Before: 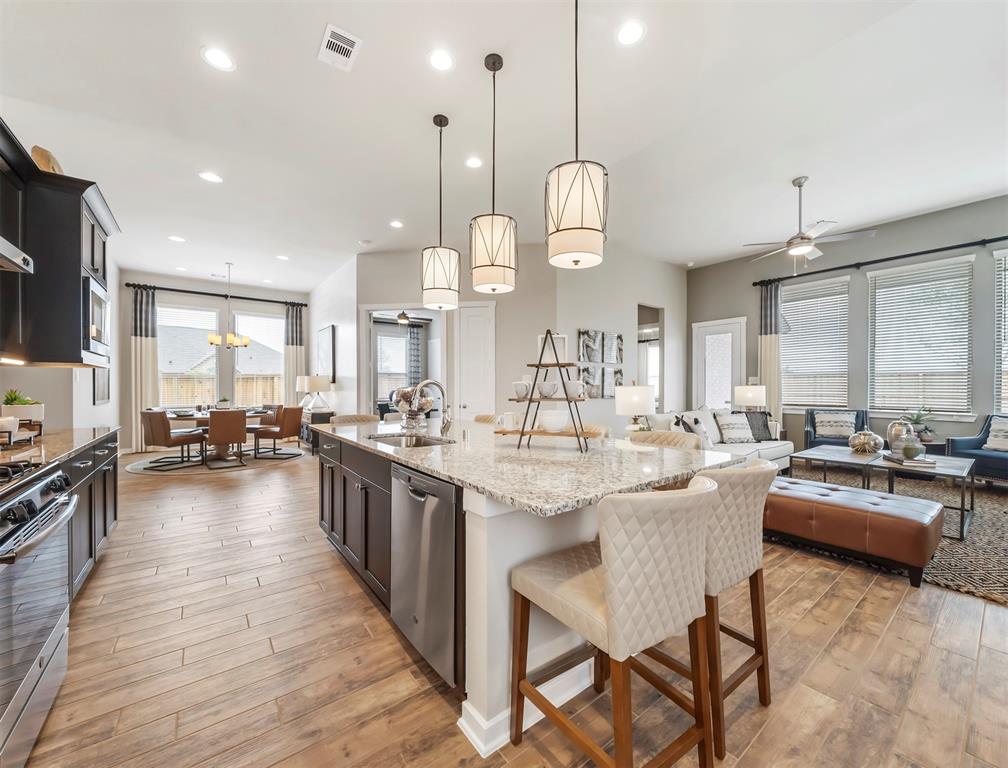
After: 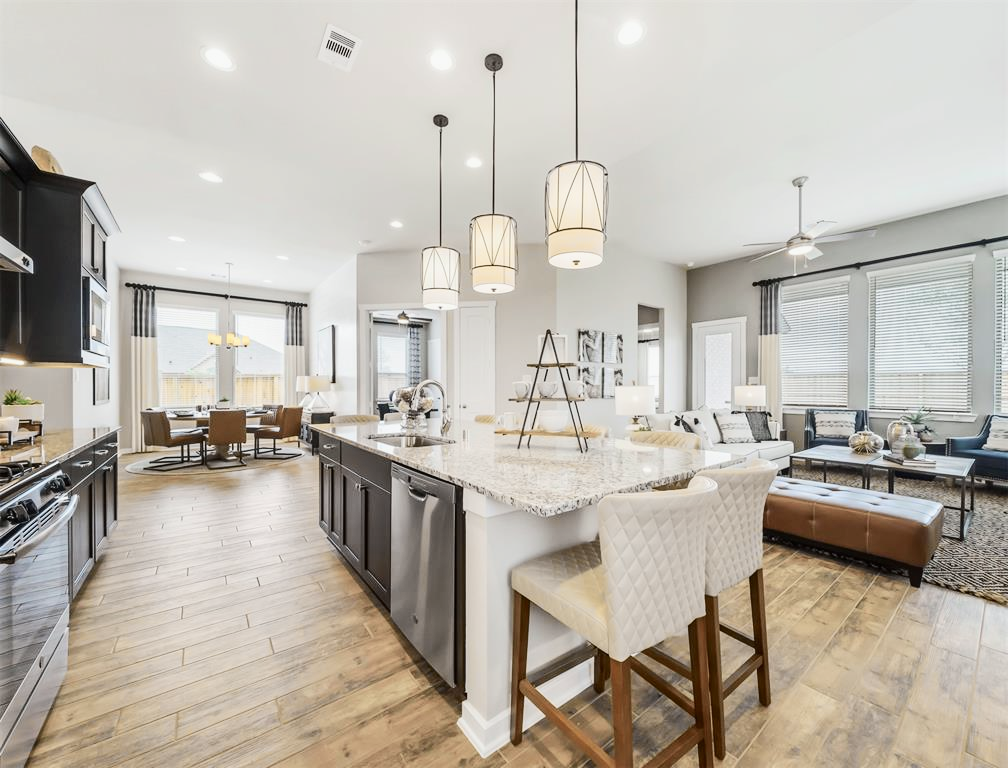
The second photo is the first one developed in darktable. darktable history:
tone curve: curves: ch0 [(0, 0) (0.078, 0.052) (0.236, 0.22) (0.427, 0.472) (0.508, 0.586) (0.654, 0.742) (0.793, 0.851) (0.994, 0.974)]; ch1 [(0, 0) (0.161, 0.092) (0.35, 0.33) (0.392, 0.392) (0.456, 0.456) (0.505, 0.502) (0.537, 0.518) (0.553, 0.534) (0.602, 0.579) (0.718, 0.718) (1, 1)]; ch2 [(0, 0) (0.346, 0.362) (0.411, 0.412) (0.502, 0.502) (0.531, 0.521) (0.586, 0.59) (0.621, 0.604) (1, 1)], color space Lab, independent channels, preserve colors none
